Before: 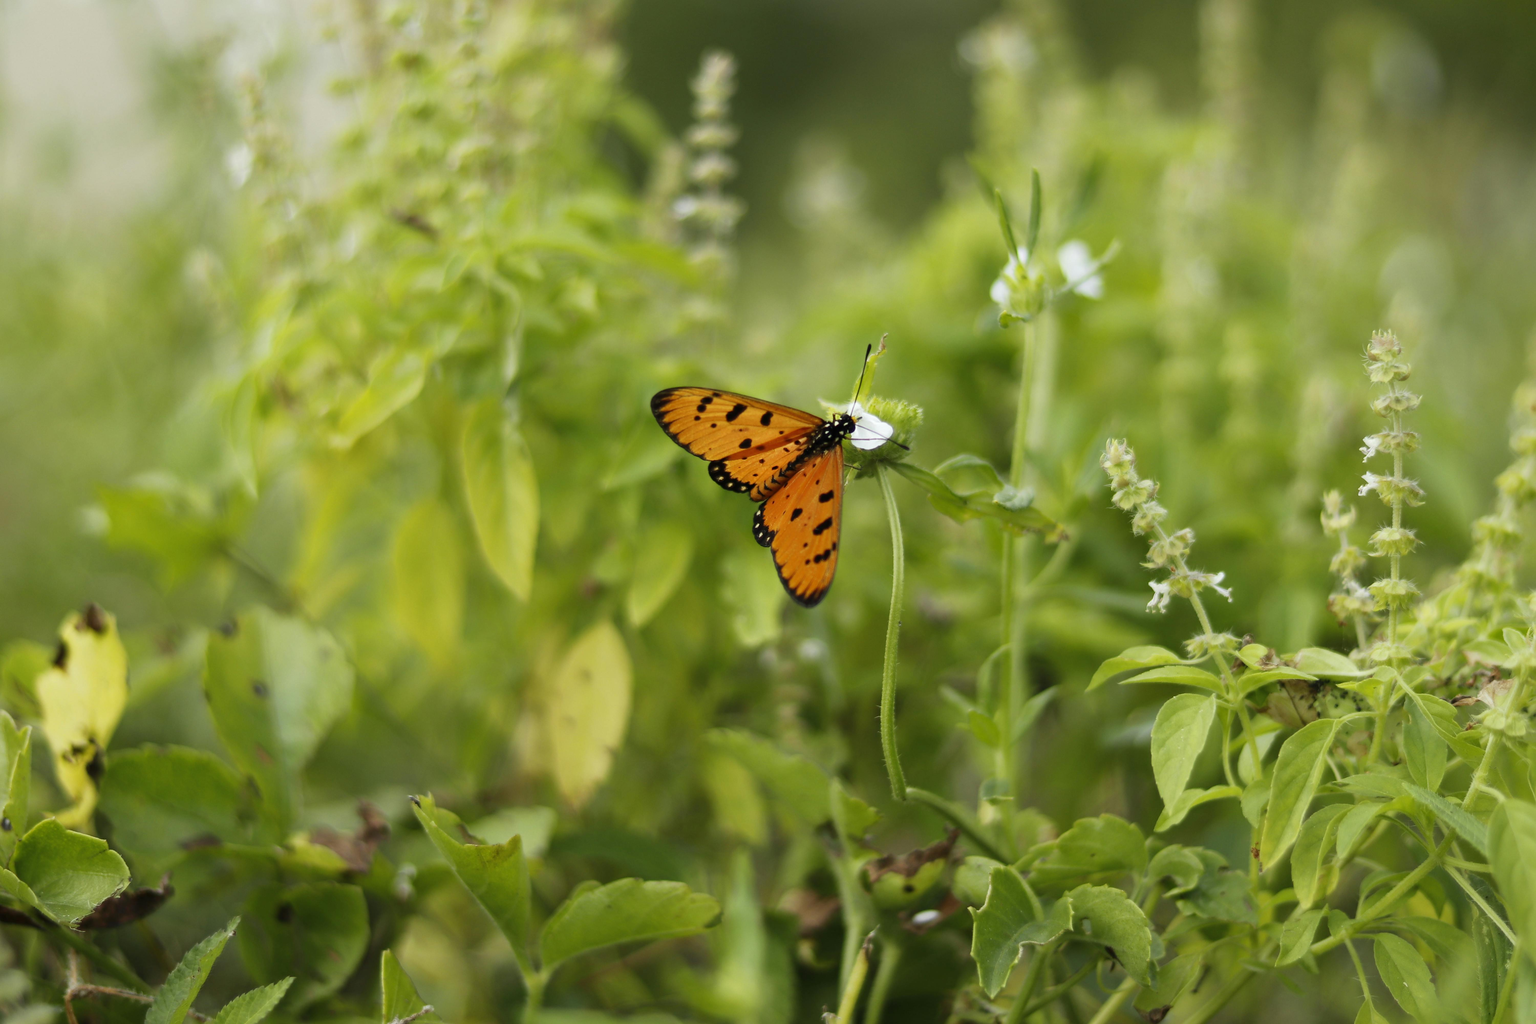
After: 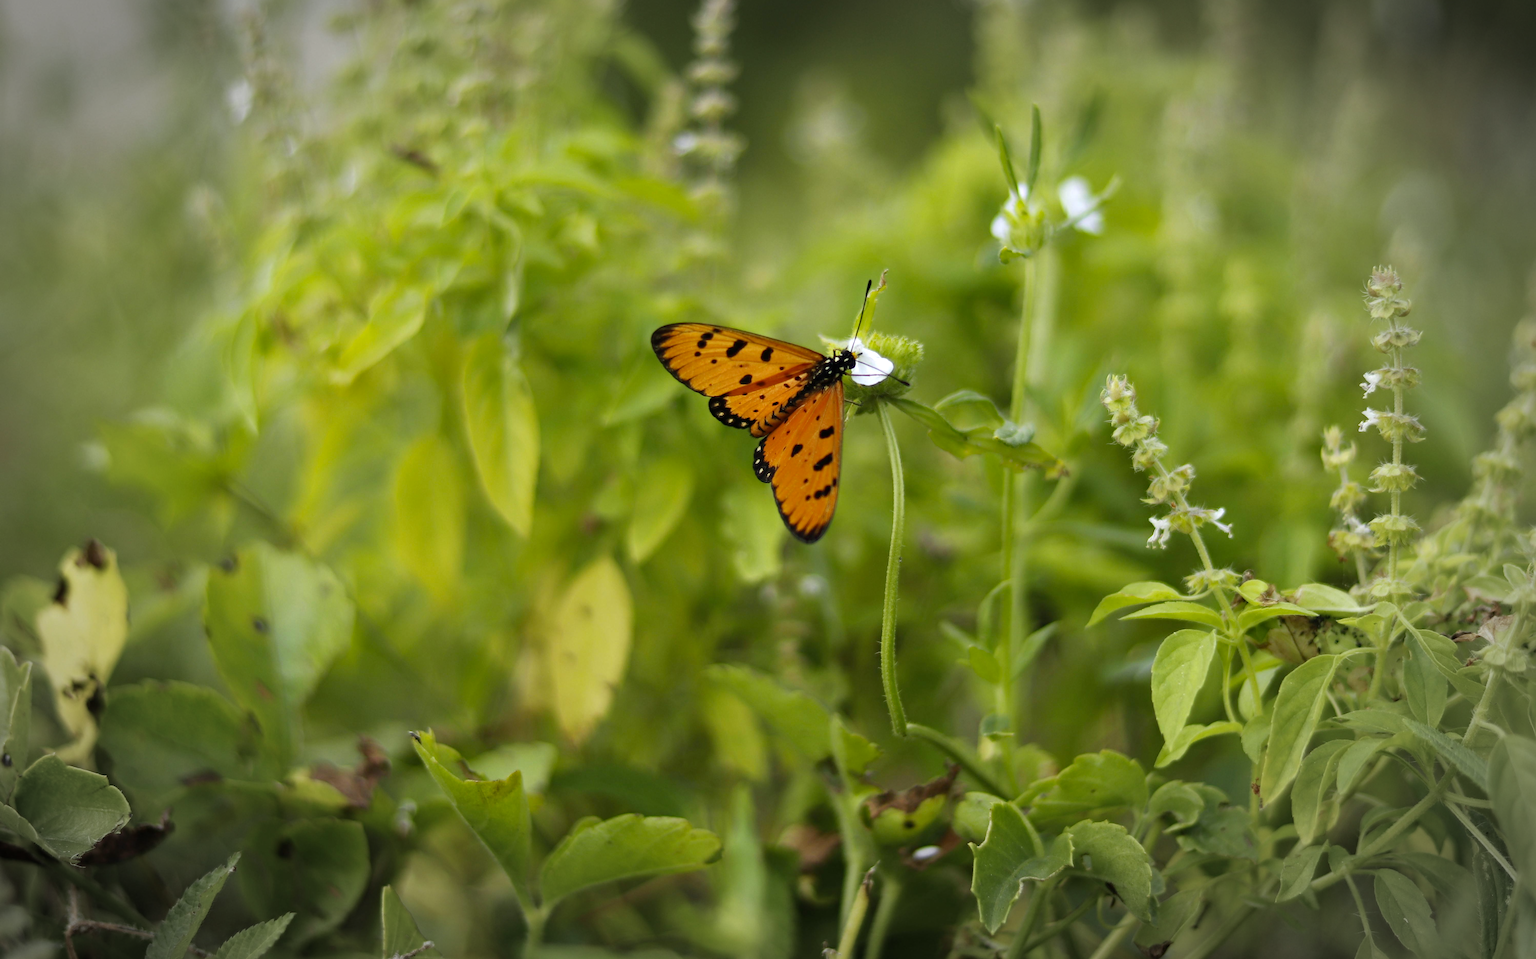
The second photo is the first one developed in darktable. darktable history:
vignetting: fall-off start 71%, width/height ratio 1.334, unbound false
crop and rotate: top 6.316%
haze removal: strength 0.299, distance 0.249, compatibility mode true, adaptive false
